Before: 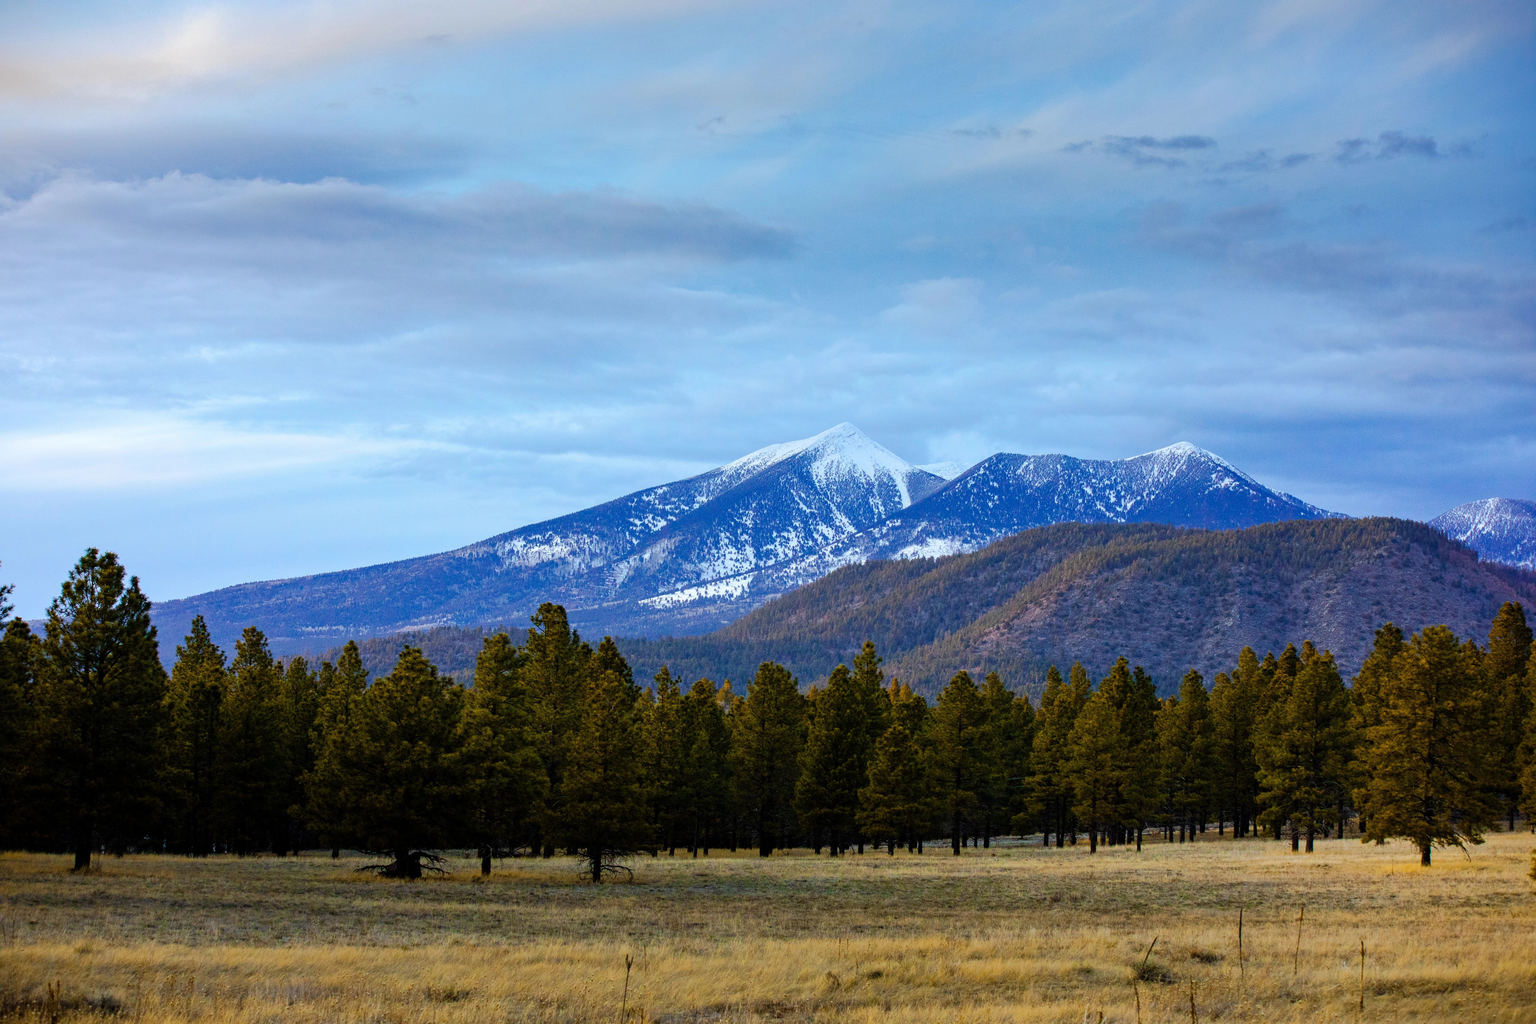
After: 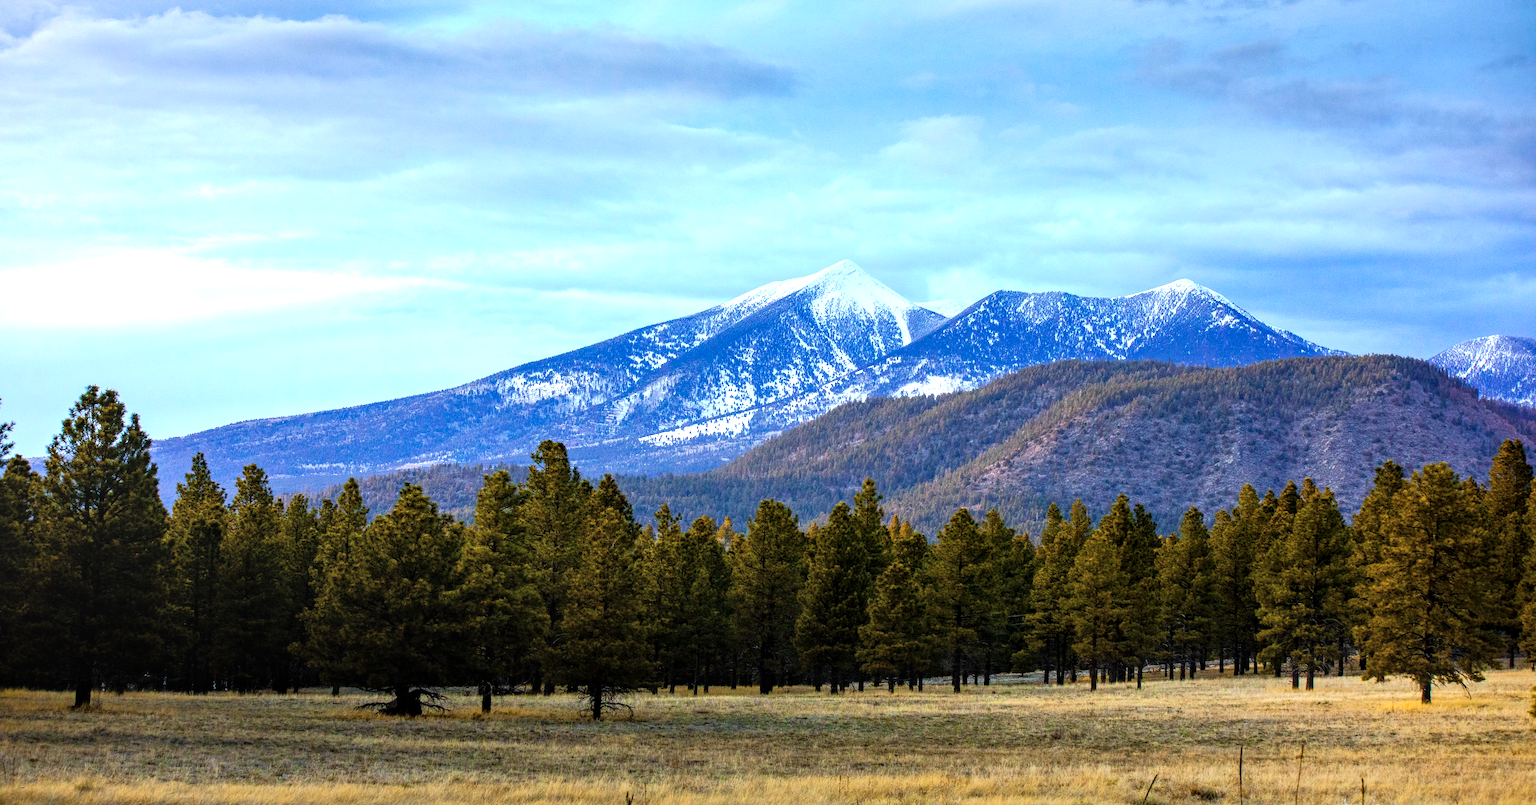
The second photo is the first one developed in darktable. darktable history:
crop and rotate: top 15.915%, bottom 5.408%
tone equalizer: -8 EV -0.744 EV, -7 EV -0.718 EV, -6 EV -0.588 EV, -5 EV -0.374 EV, -3 EV 0.393 EV, -2 EV 0.6 EV, -1 EV 0.687 EV, +0 EV 0.778 EV, smoothing diameter 24.84%, edges refinement/feathering 6.05, preserve details guided filter
local contrast: on, module defaults
